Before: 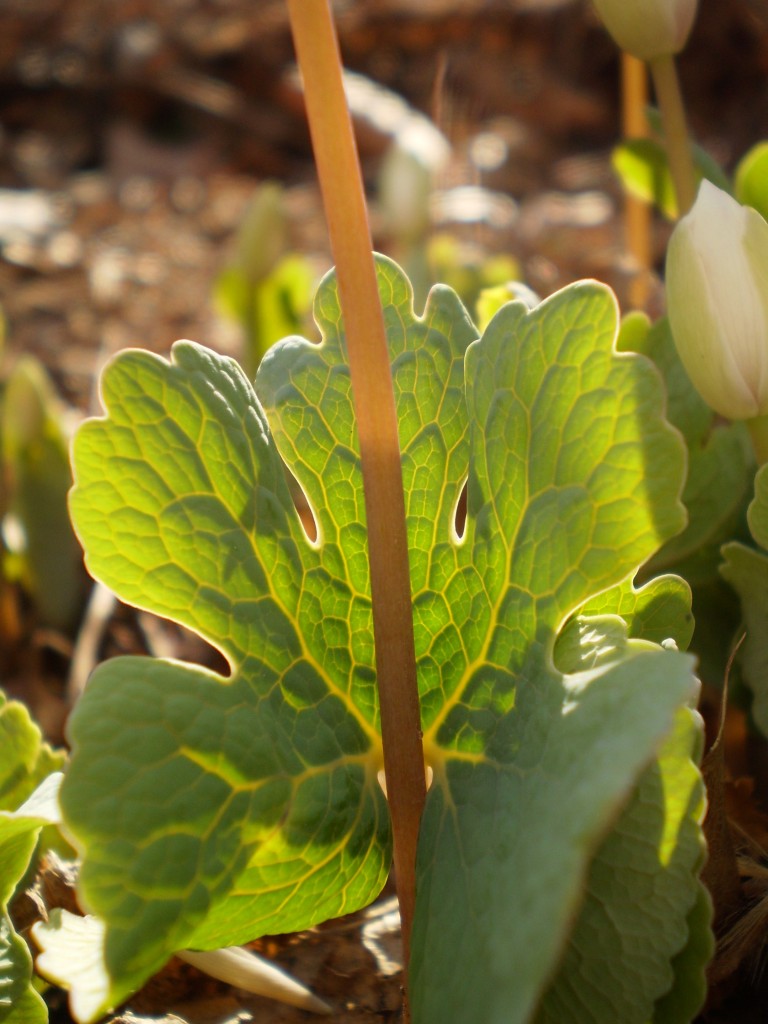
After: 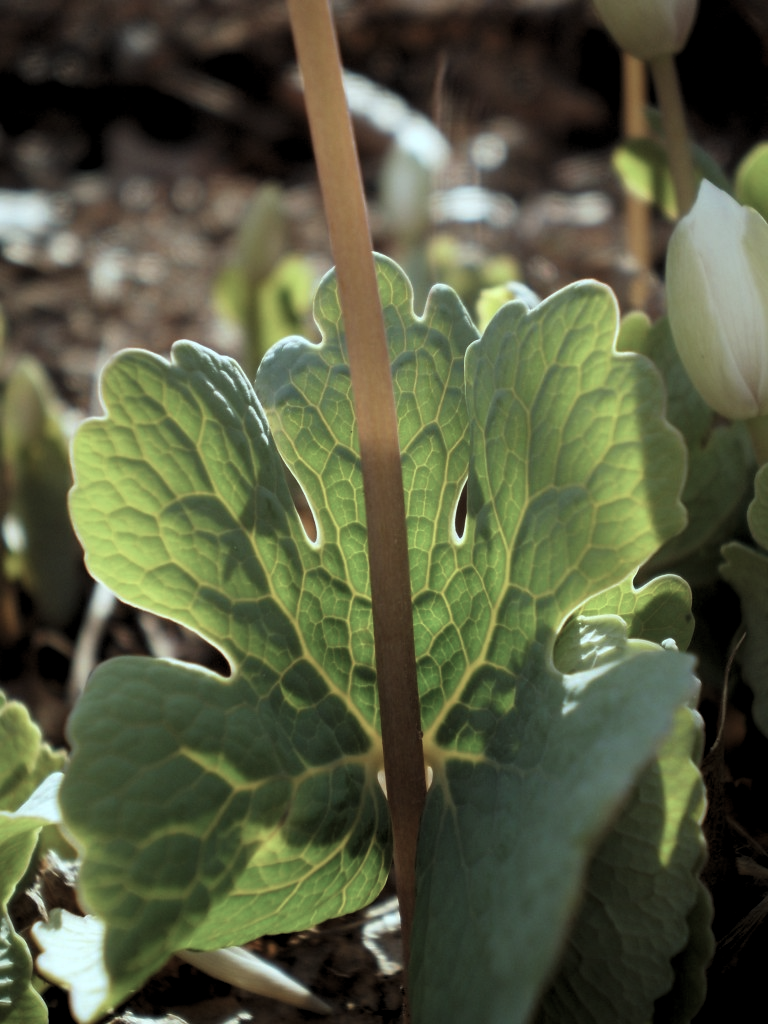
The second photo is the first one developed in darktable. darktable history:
levels: levels [0.116, 0.574, 1]
color correction: highlights a* -12.32, highlights b* -17.52, saturation 0.699
